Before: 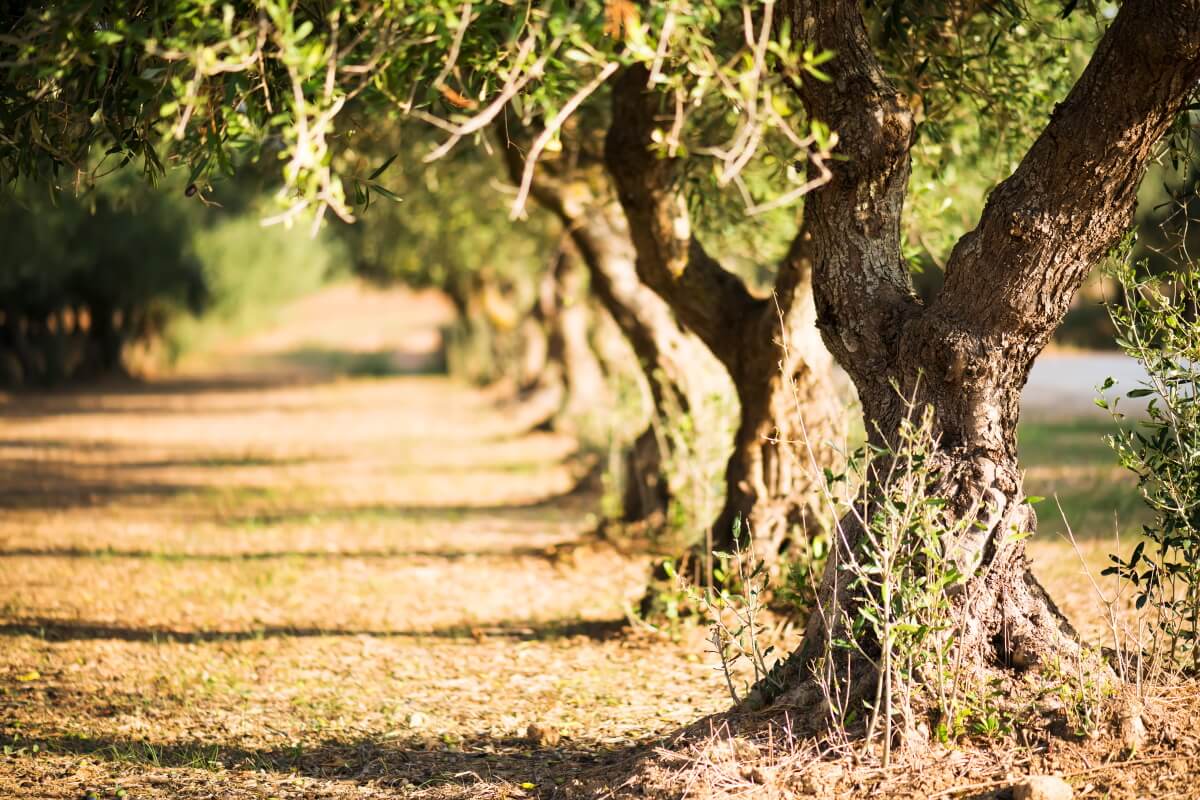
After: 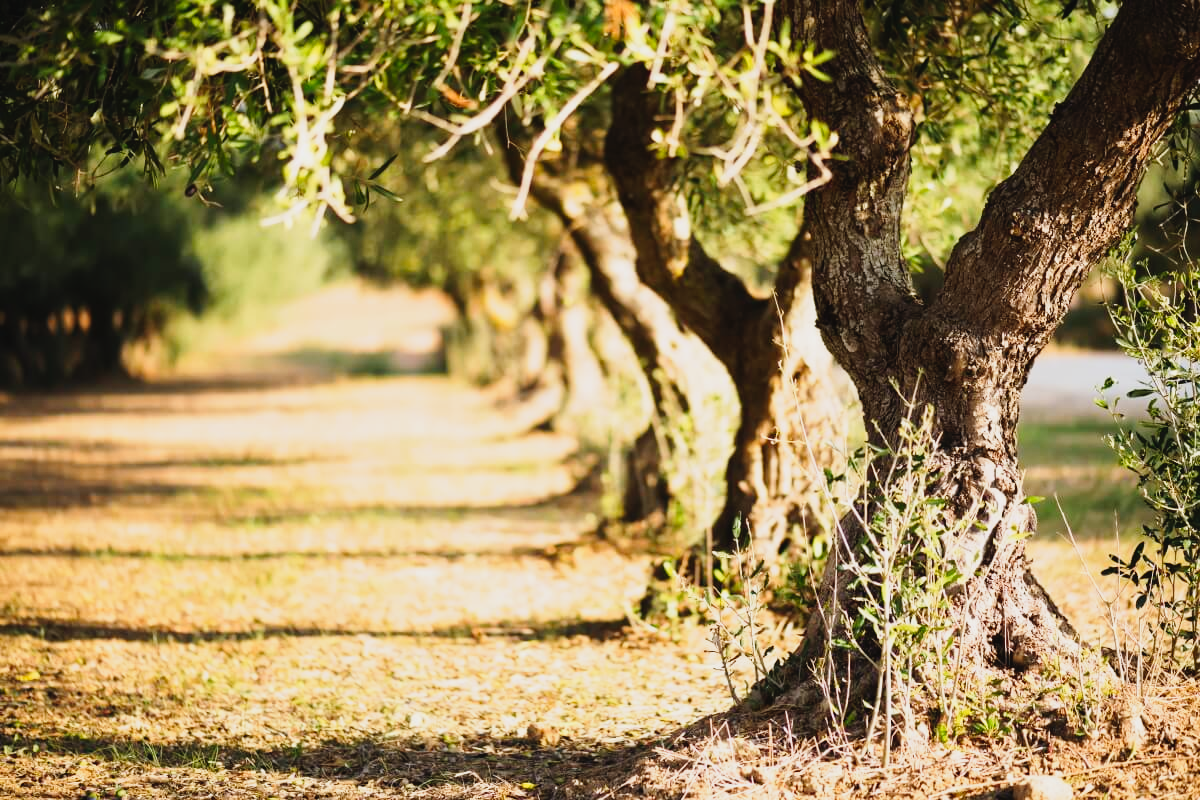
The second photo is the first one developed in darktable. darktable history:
tone curve: curves: ch0 [(0, 0.029) (0.099, 0.082) (0.264, 0.253) (0.447, 0.481) (0.678, 0.721) (0.828, 0.857) (0.992, 0.94)]; ch1 [(0, 0) (0.311, 0.266) (0.411, 0.374) (0.481, 0.458) (0.501, 0.499) (0.514, 0.512) (0.575, 0.577) (0.643, 0.648) (0.682, 0.674) (0.802, 0.812) (1, 1)]; ch2 [(0, 0) (0.259, 0.207) (0.323, 0.311) (0.376, 0.353) (0.463, 0.456) (0.498, 0.498) (0.524, 0.512) (0.574, 0.582) (0.648, 0.653) (0.768, 0.728) (1, 1)], preserve colors none
